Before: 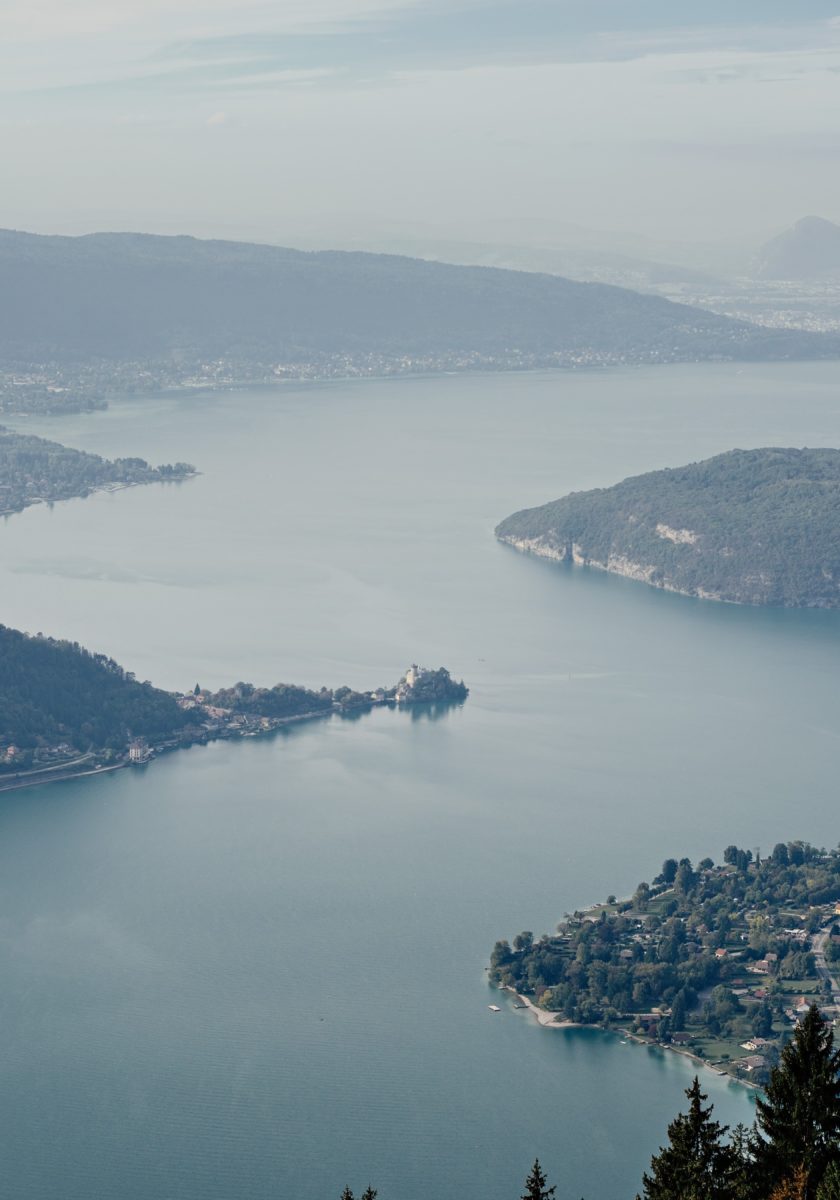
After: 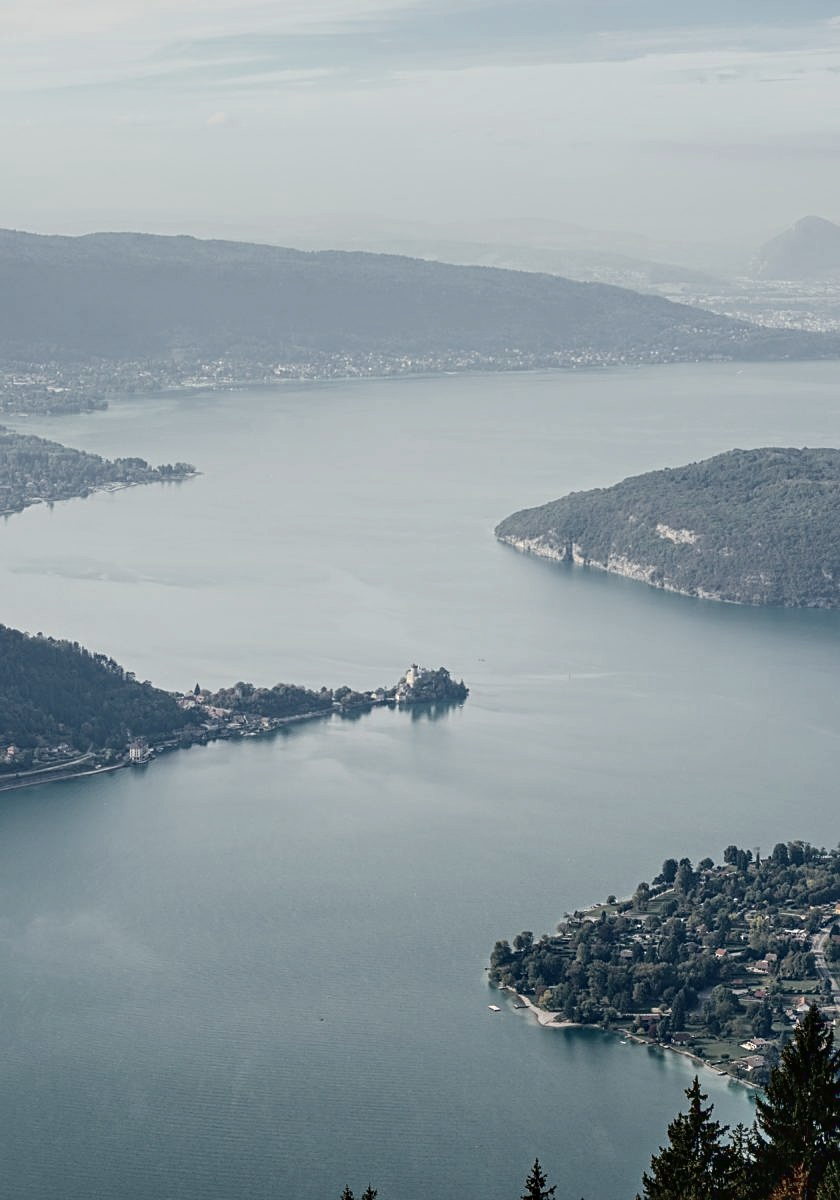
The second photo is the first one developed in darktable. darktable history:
tone curve: curves: ch0 [(0, 0.032) (0.181, 0.156) (0.751, 0.762) (1, 1)], color space Lab, linked channels, preserve colors none
local contrast: on, module defaults
sharpen: on, module defaults
contrast brightness saturation: saturation -0.17
